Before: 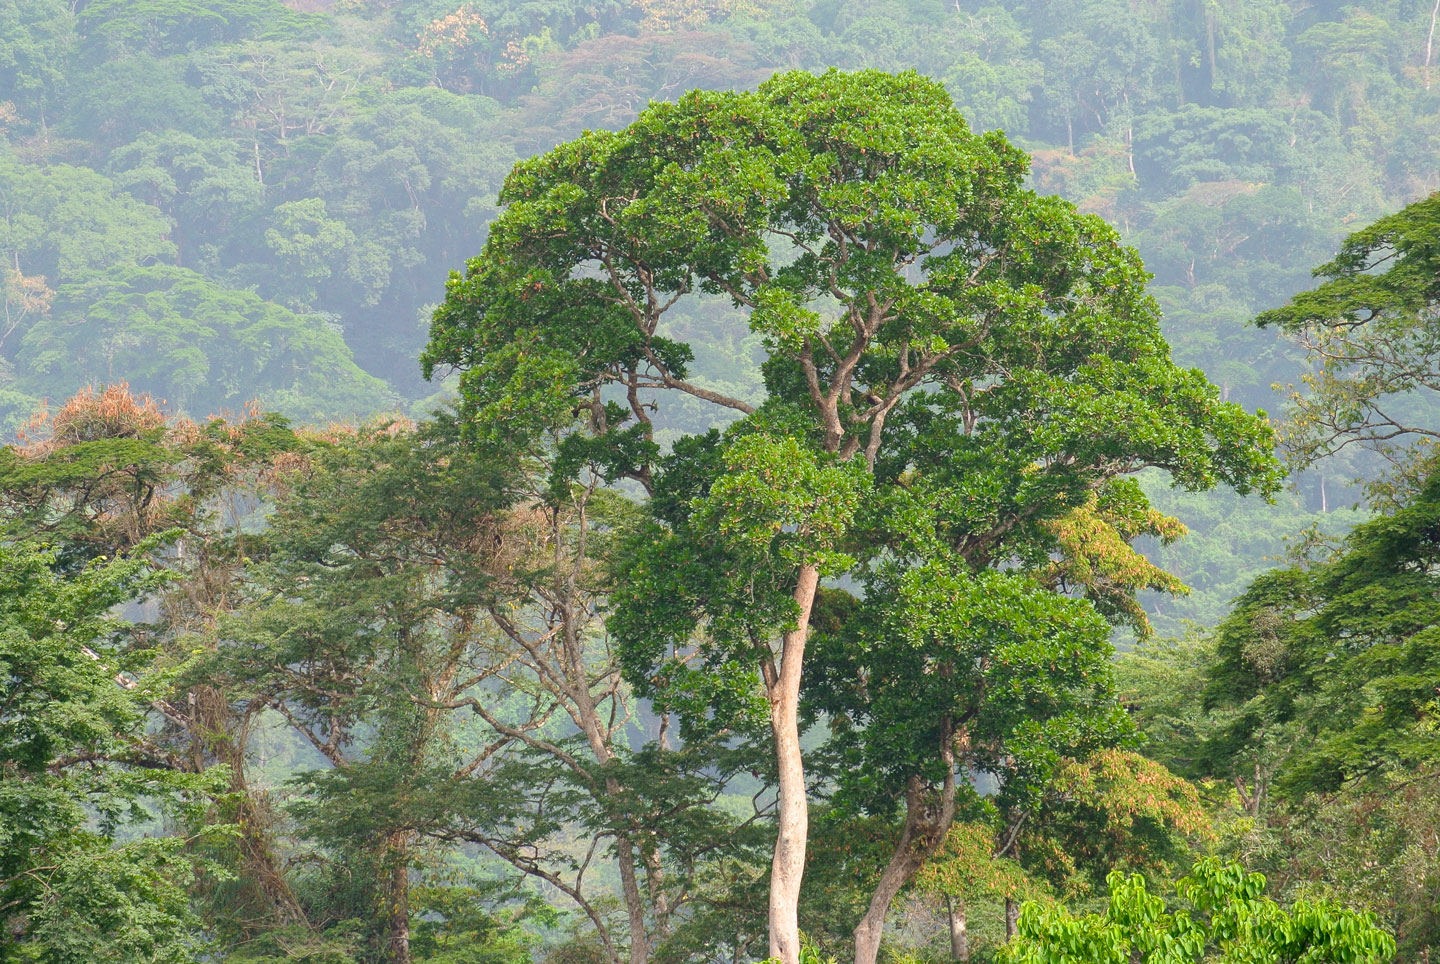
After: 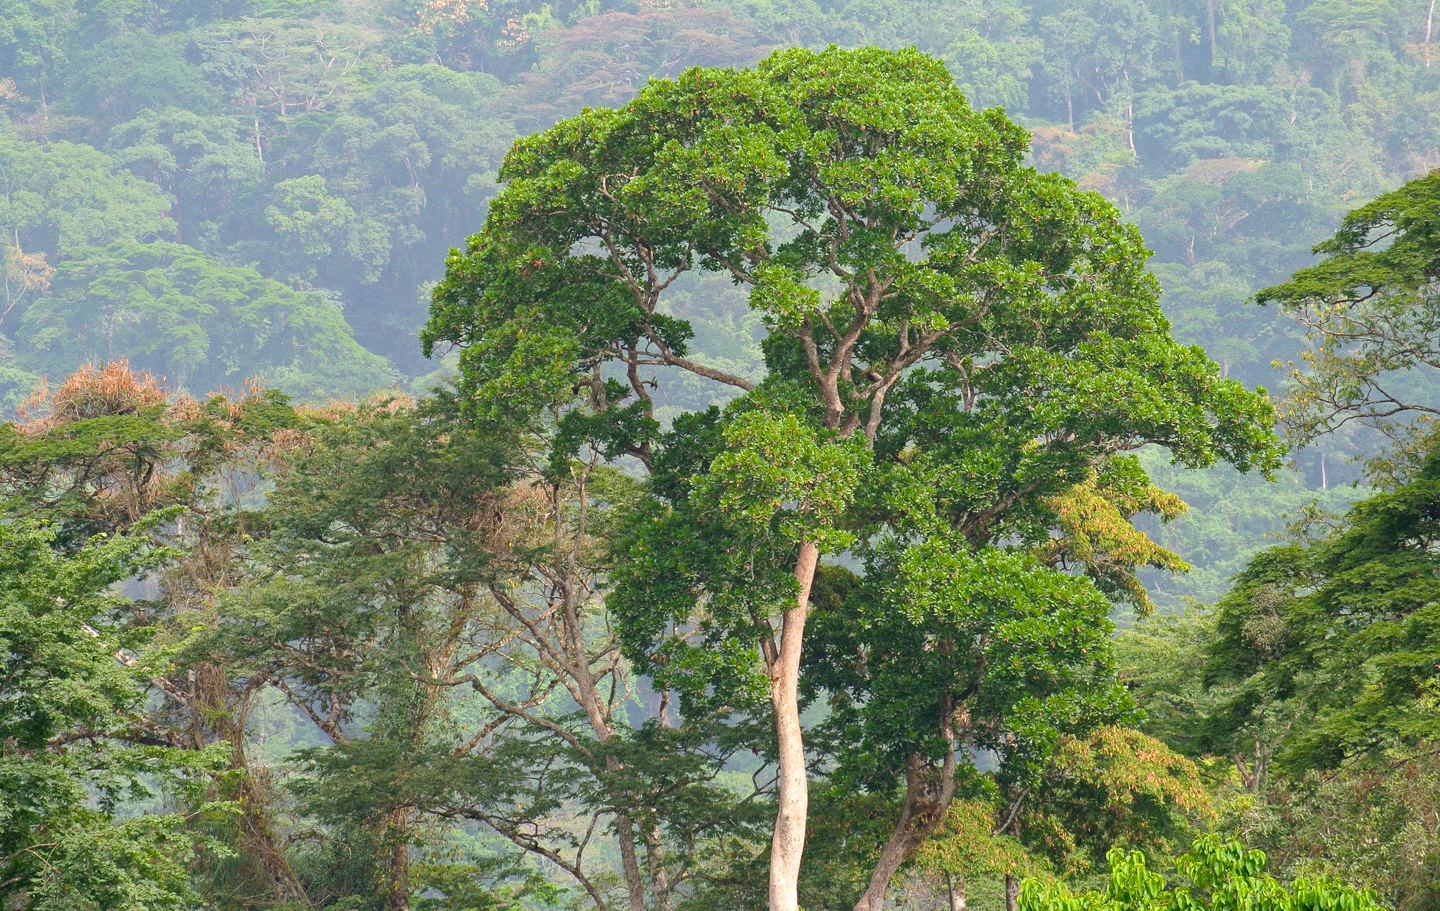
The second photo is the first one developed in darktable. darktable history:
crop and rotate: top 2.479%, bottom 3.018%
haze removal: compatibility mode true, adaptive false
